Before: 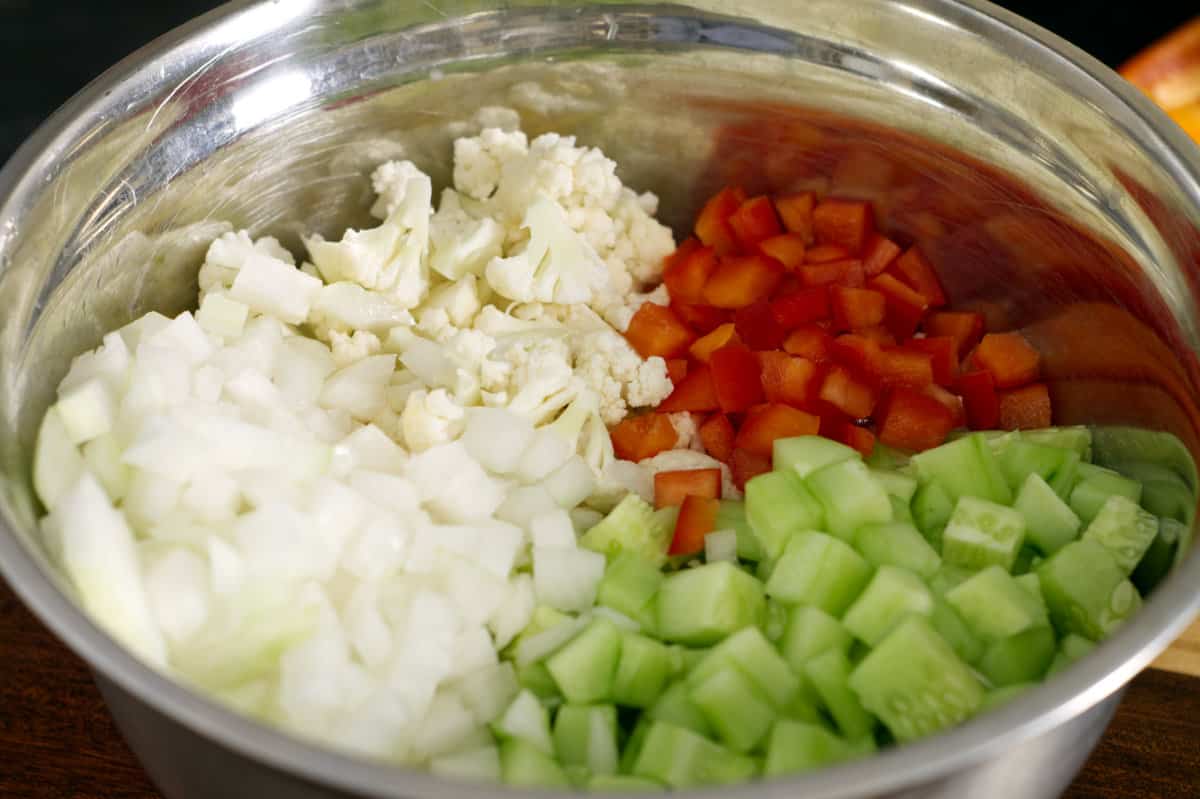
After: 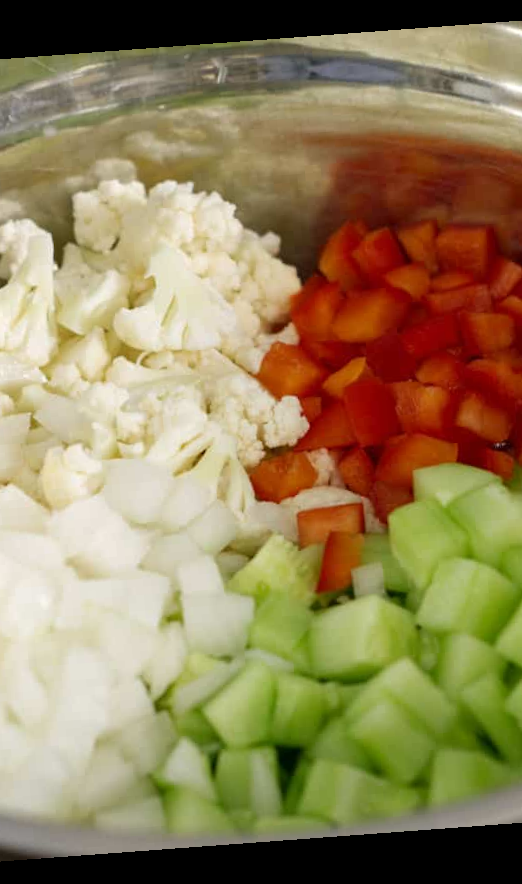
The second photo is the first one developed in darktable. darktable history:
crop: left 31.229%, right 27.105%
rotate and perspective: rotation -4.25°, automatic cropping off
